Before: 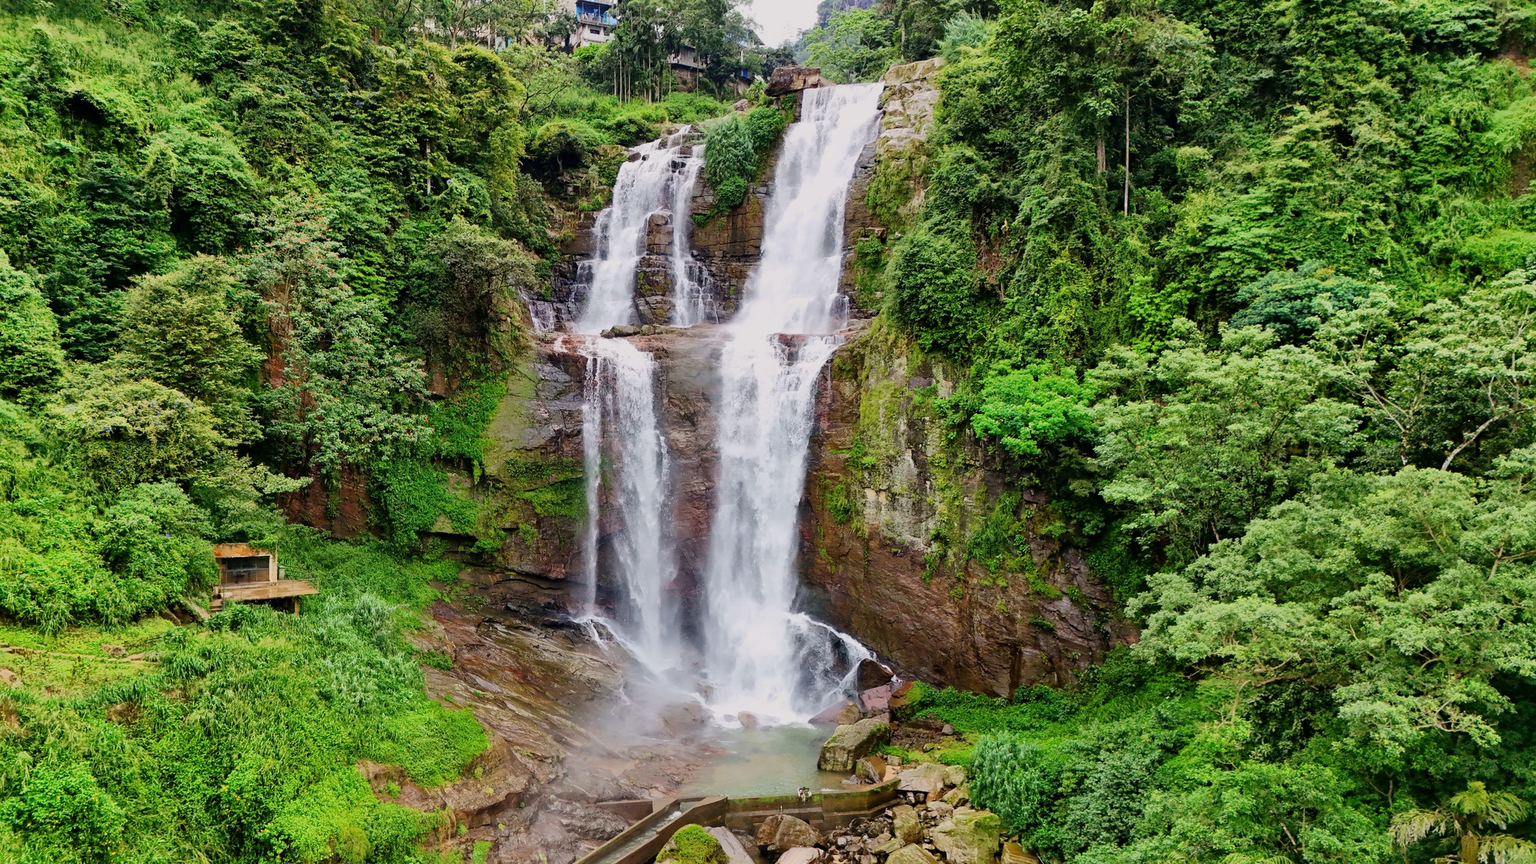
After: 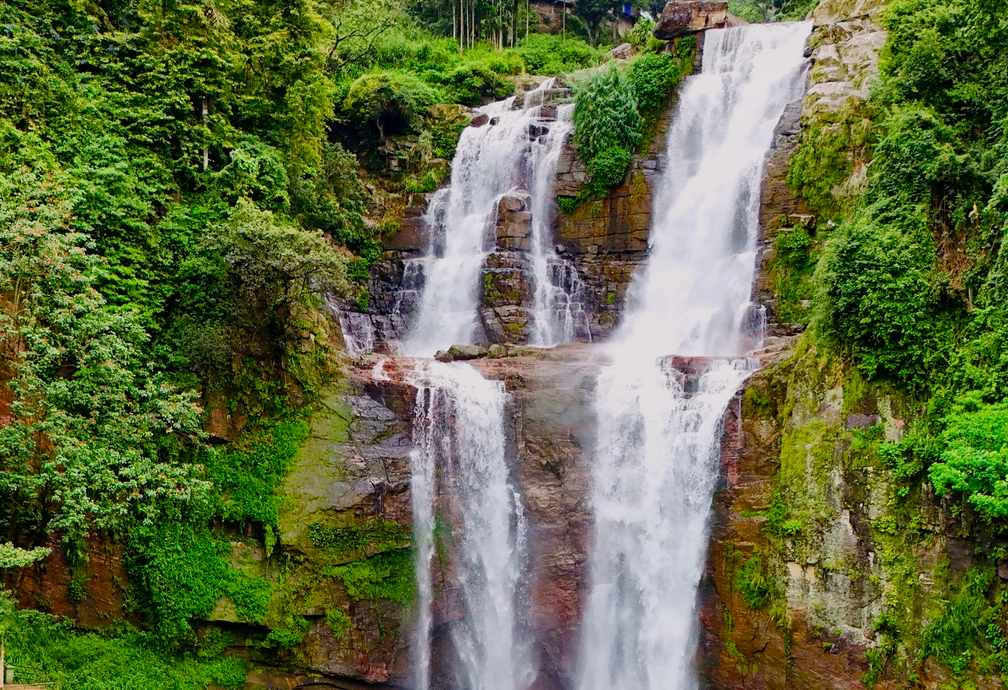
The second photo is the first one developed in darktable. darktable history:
crop: left 17.908%, top 7.764%, right 32.84%, bottom 32.194%
color balance rgb: power › hue 328.4°, perceptual saturation grading › global saturation 34.696%, perceptual saturation grading › highlights -29.804%, perceptual saturation grading › shadows 34.537%
